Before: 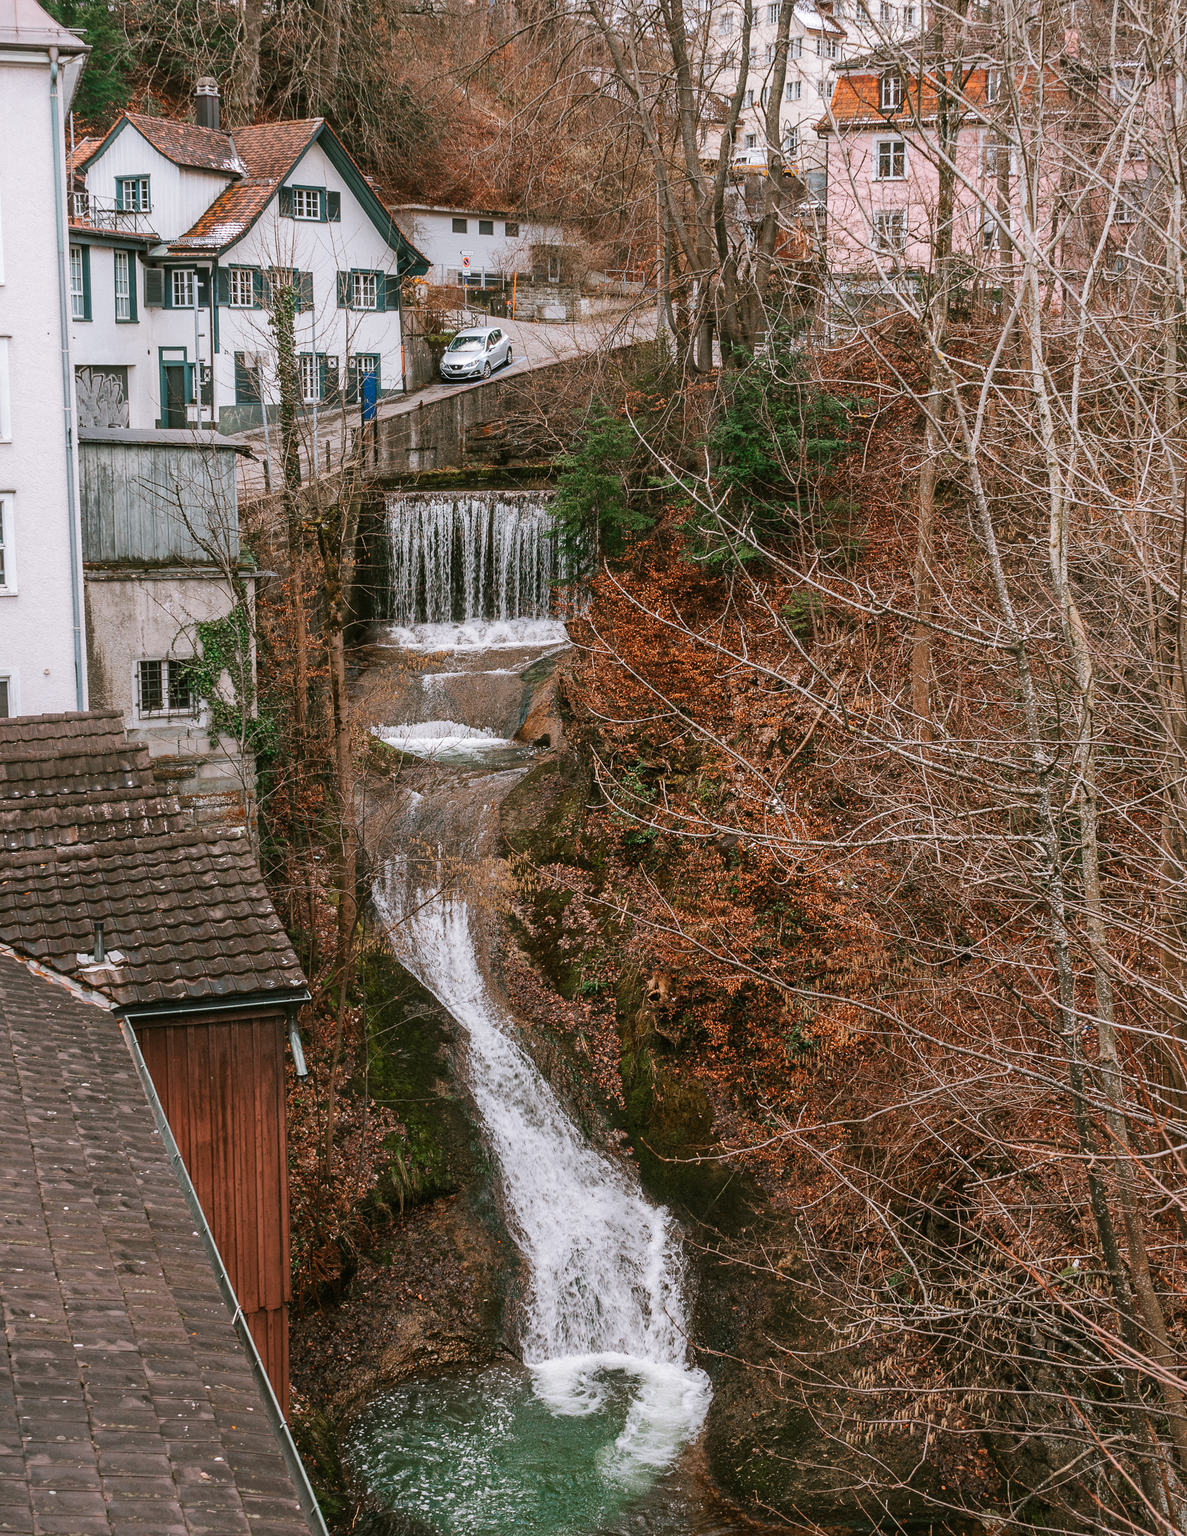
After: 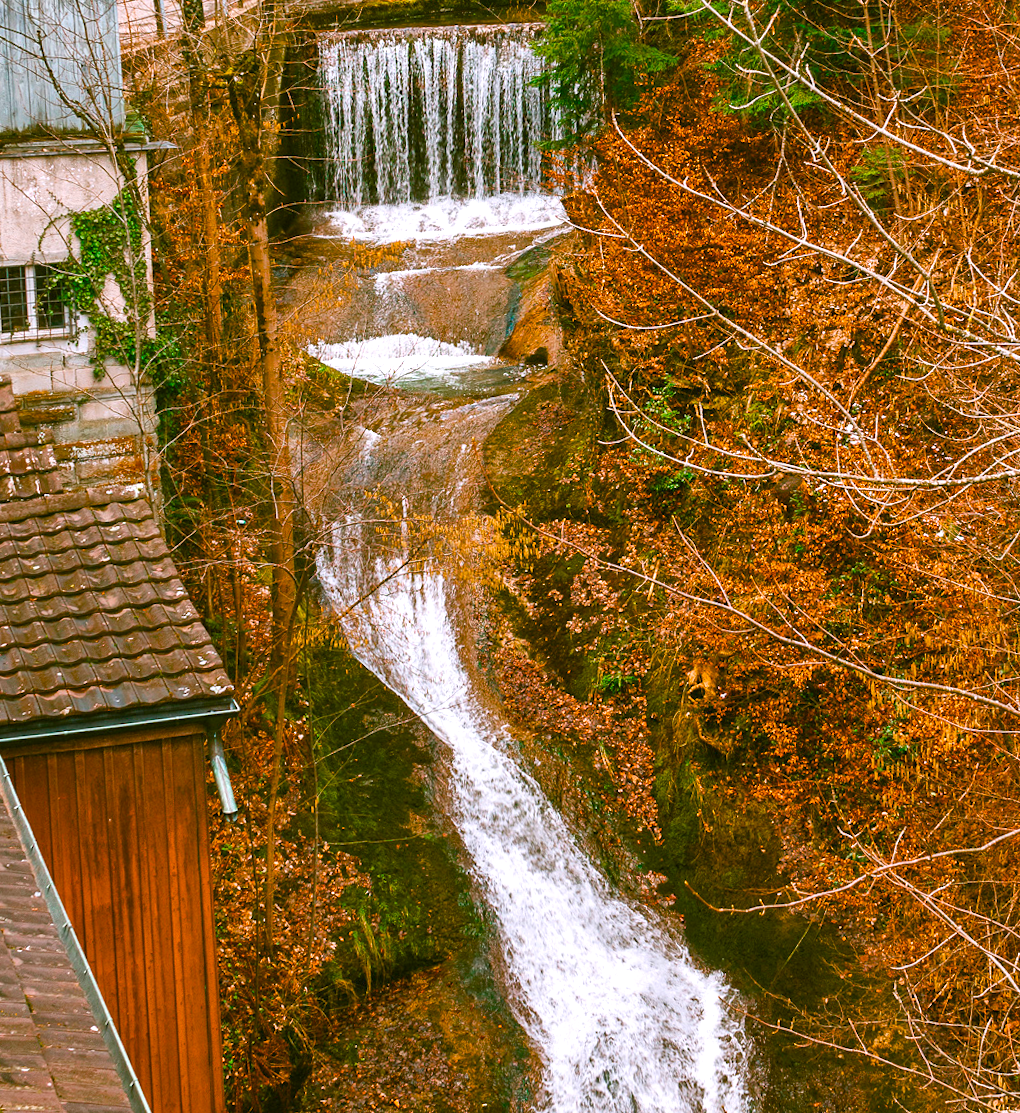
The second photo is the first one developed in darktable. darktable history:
crop: left 13.312%, top 31.28%, right 24.627%, bottom 15.582%
color balance: contrast -15%
color balance rgb: linear chroma grading › global chroma 25%, perceptual saturation grading › global saturation 40%, perceptual saturation grading › highlights -50%, perceptual saturation grading › shadows 30%, perceptual brilliance grading › global brilliance 25%, global vibrance 60%
tone equalizer: on, module defaults
shadows and highlights: soften with gaussian
rotate and perspective: rotation -1.77°, lens shift (horizontal) 0.004, automatic cropping off
